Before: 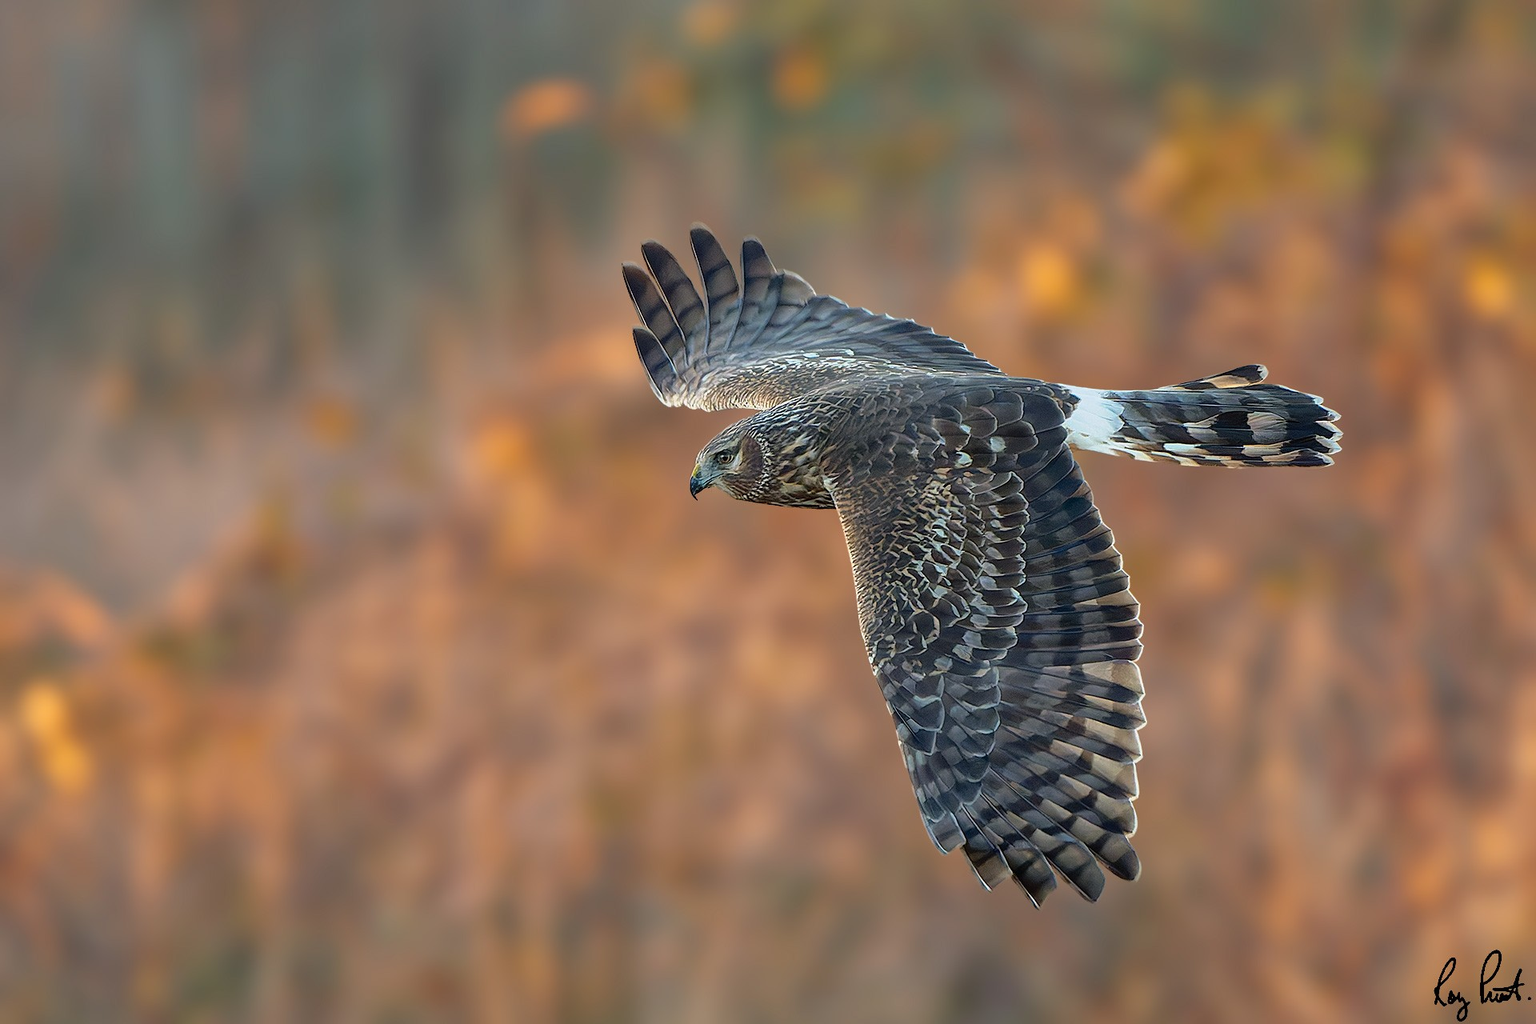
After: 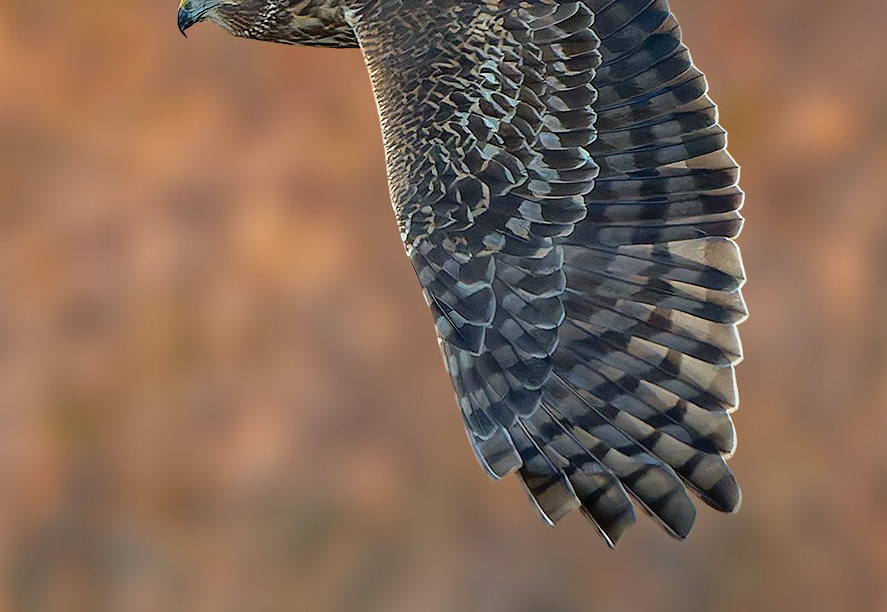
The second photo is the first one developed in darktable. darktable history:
crop: left 35.713%, top 45.988%, right 18.061%, bottom 6.159%
